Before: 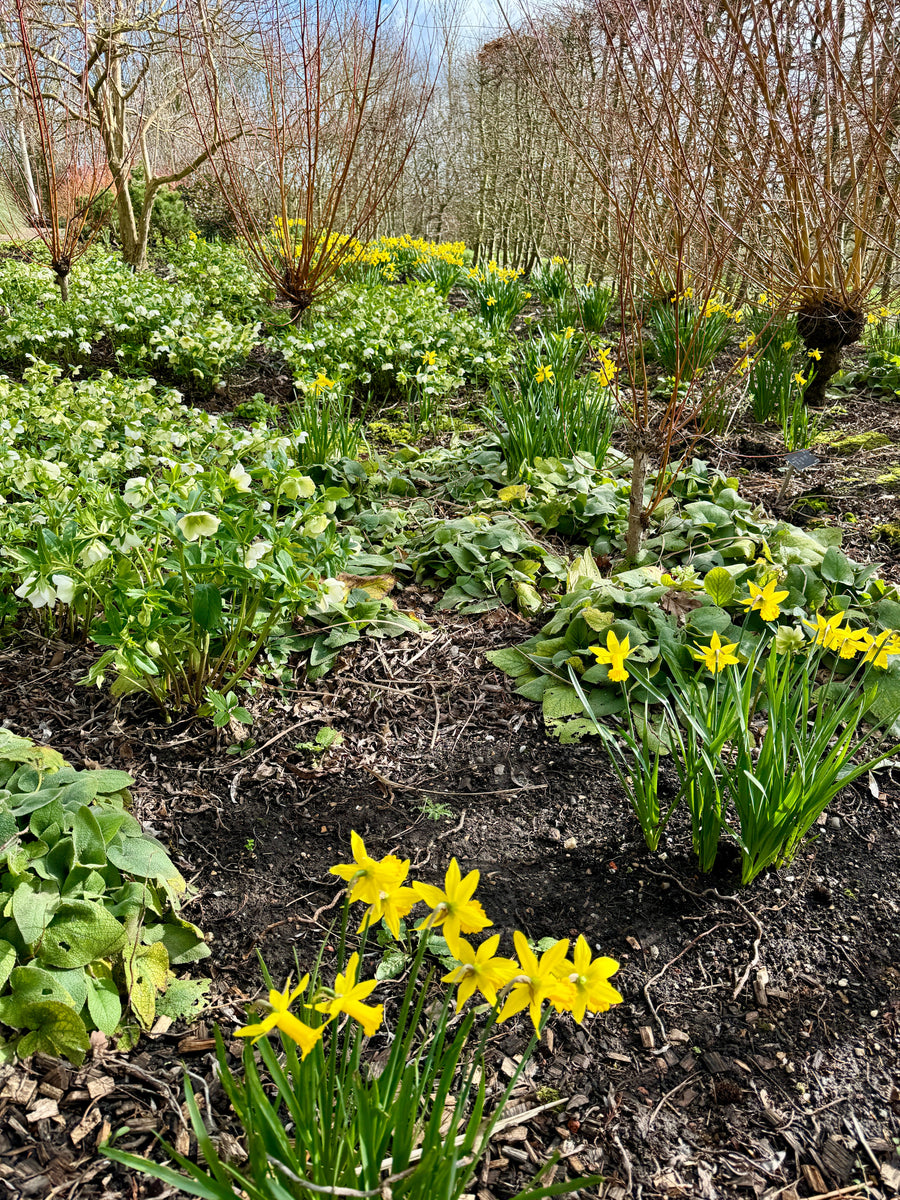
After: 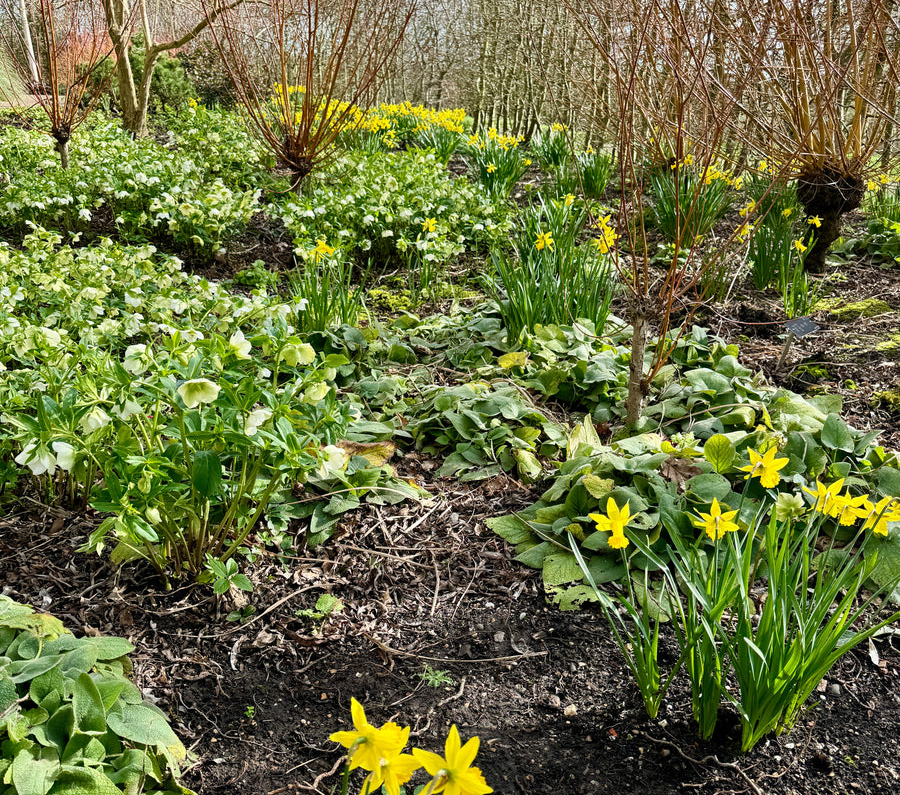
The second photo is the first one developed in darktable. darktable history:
crop: top 11.156%, bottom 22.511%
